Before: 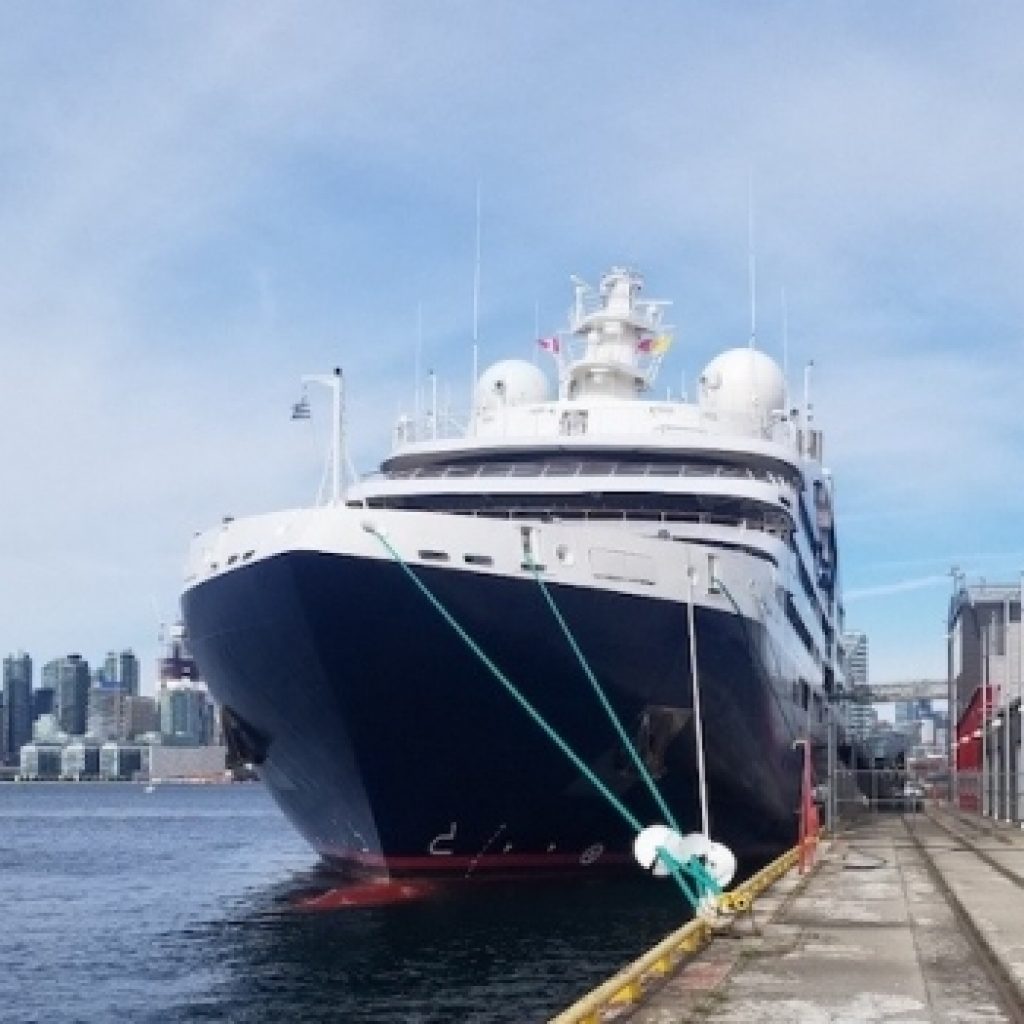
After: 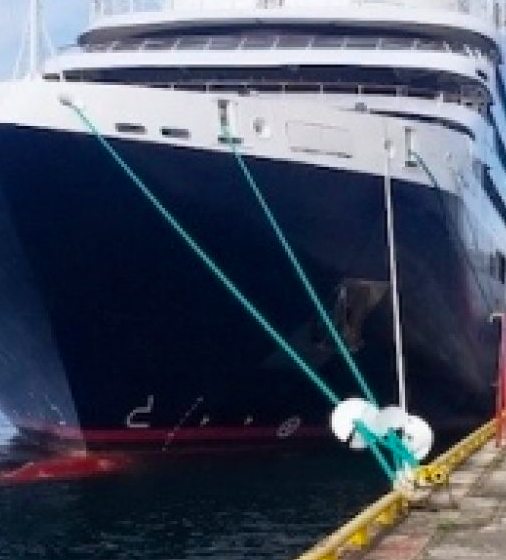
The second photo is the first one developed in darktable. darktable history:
color balance rgb: perceptual saturation grading › global saturation 34.05%, global vibrance 5.56%
crop: left 29.672%, top 41.786%, right 20.851%, bottom 3.487%
